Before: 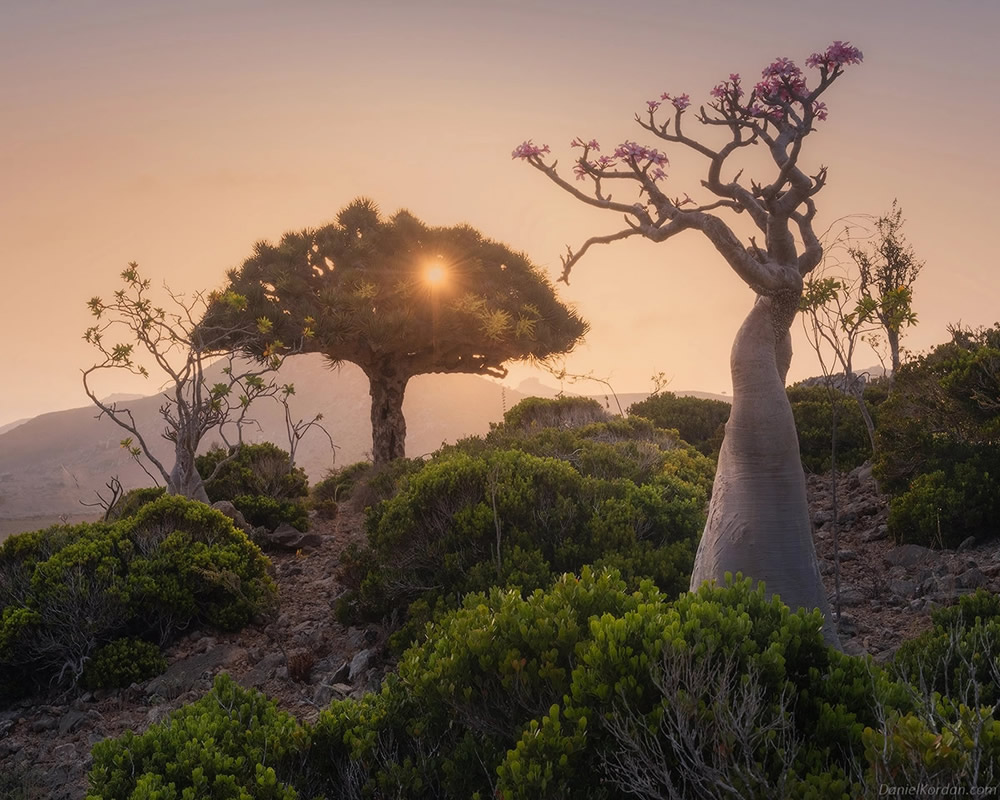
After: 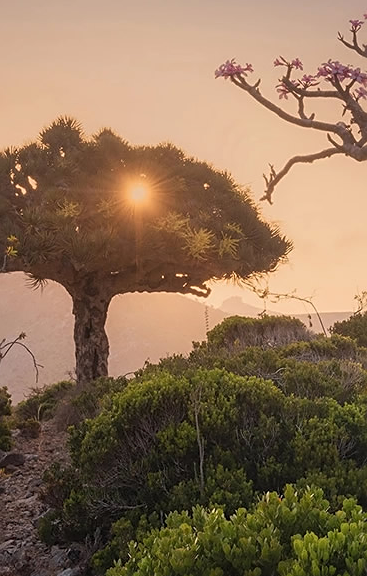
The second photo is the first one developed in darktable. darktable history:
sharpen: on, module defaults
crop and rotate: left 29.764%, top 10.163%, right 33.473%, bottom 17.798%
shadows and highlights: shadows 37.06, highlights -27.9, soften with gaussian
